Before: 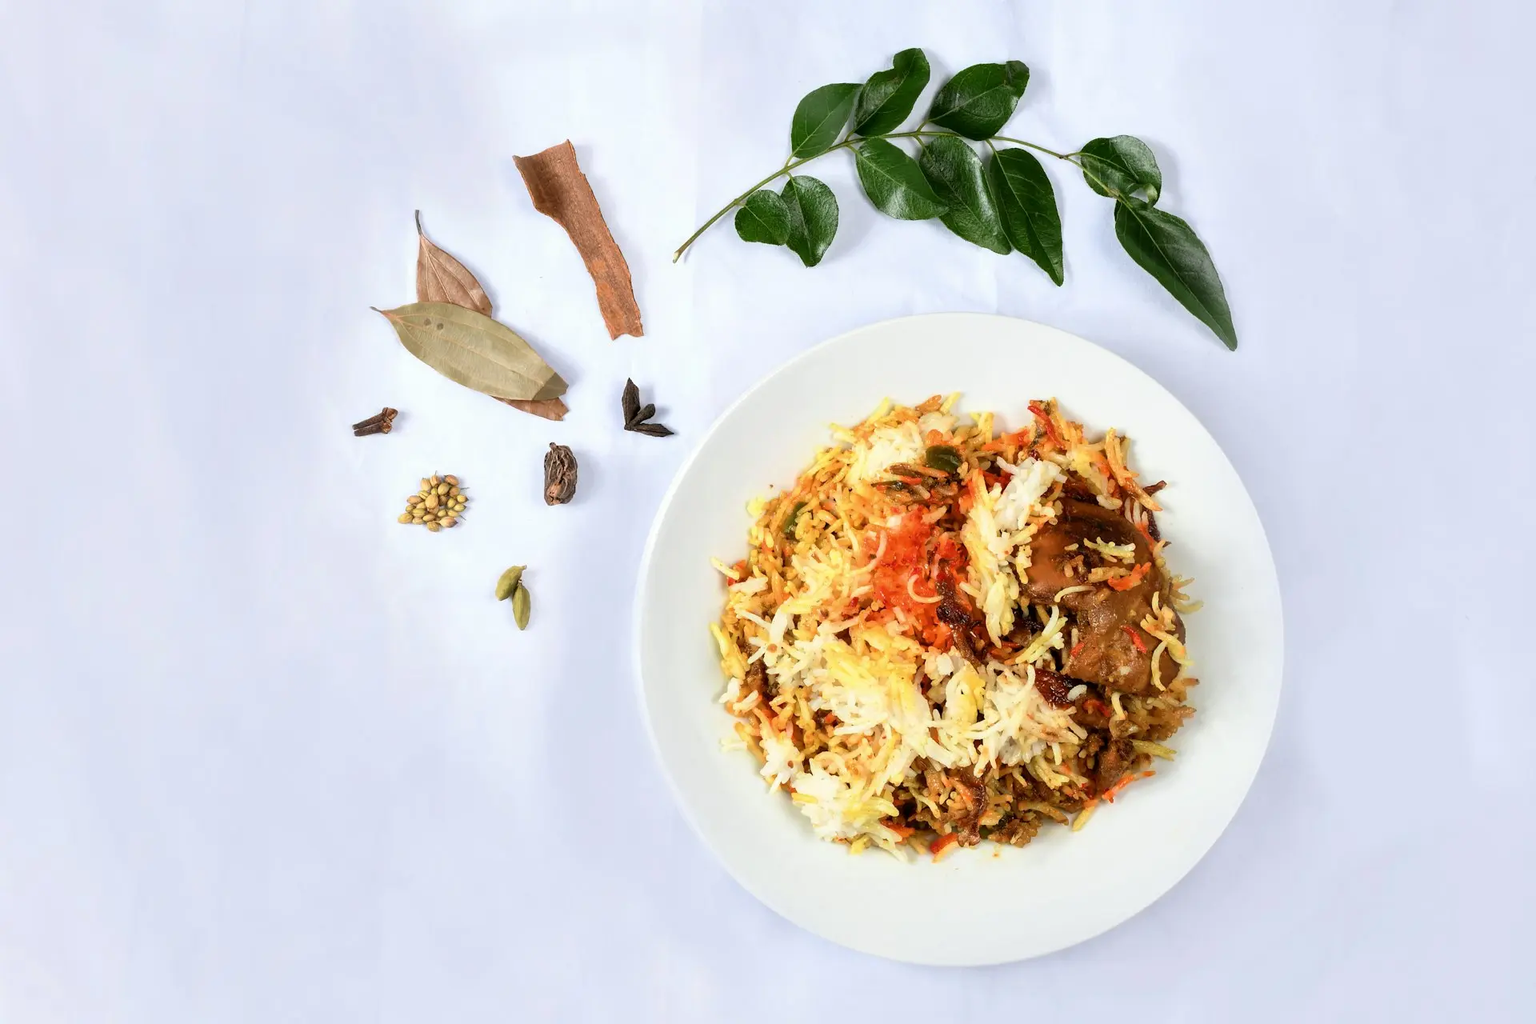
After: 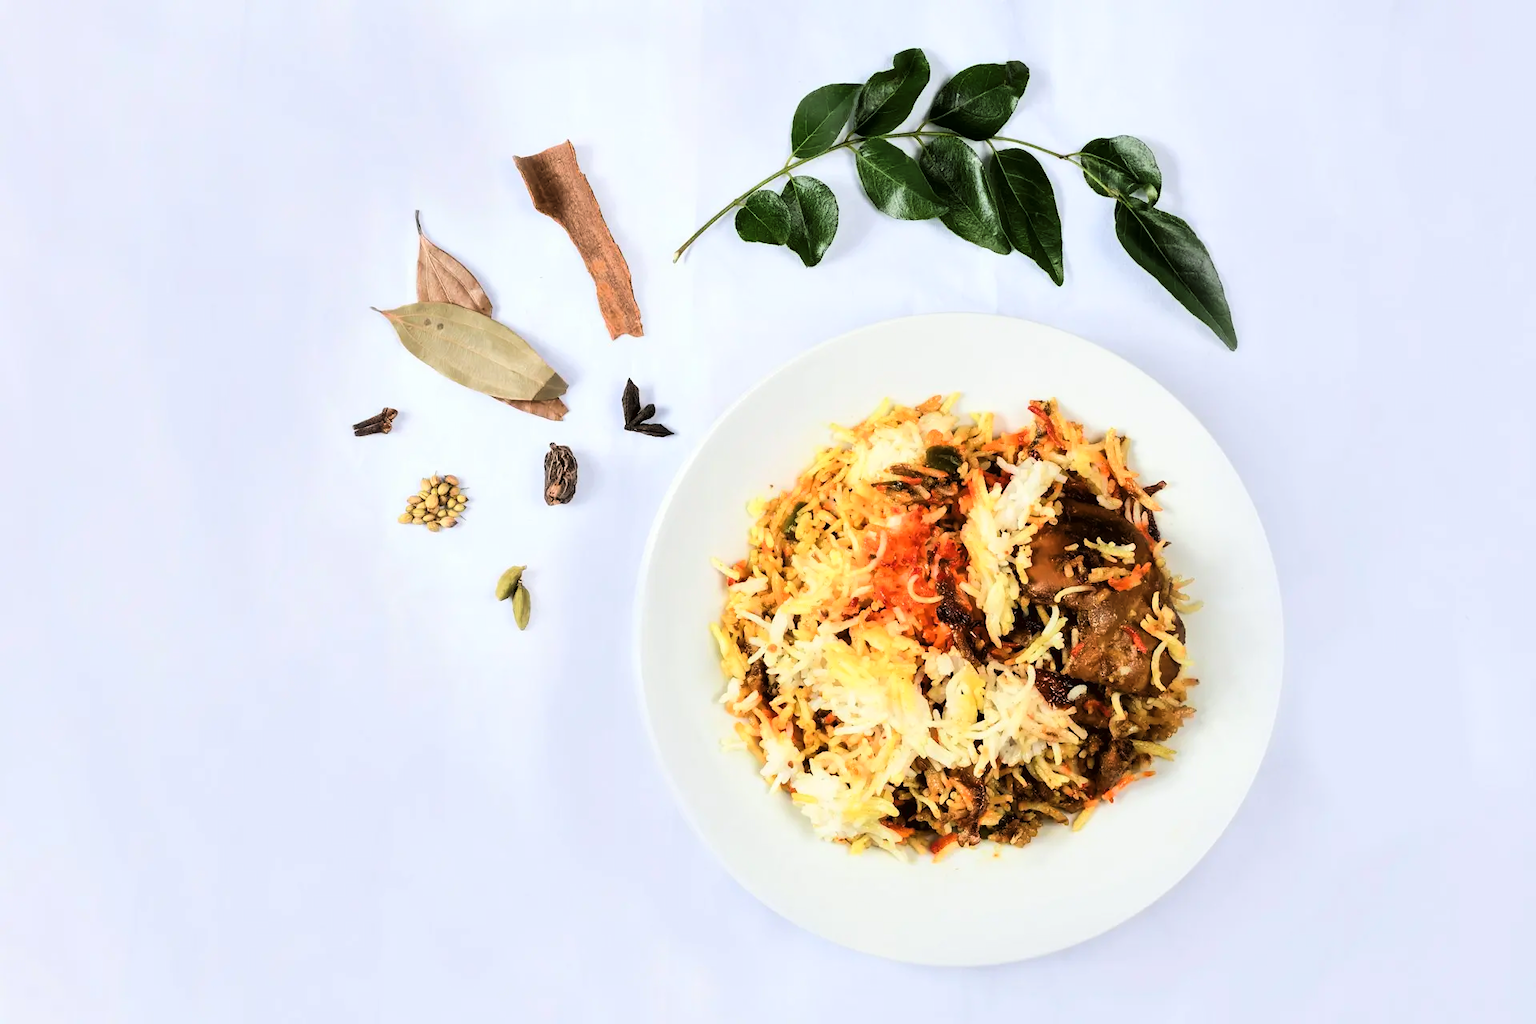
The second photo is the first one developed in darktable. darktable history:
tone curve: curves: ch0 [(0, 0) (0.003, 0.016) (0.011, 0.016) (0.025, 0.016) (0.044, 0.016) (0.069, 0.016) (0.1, 0.026) (0.136, 0.047) (0.177, 0.088) (0.224, 0.14) (0.277, 0.2) (0.335, 0.276) (0.399, 0.37) (0.468, 0.47) (0.543, 0.583) (0.623, 0.698) (0.709, 0.779) (0.801, 0.858) (0.898, 0.929) (1, 1)], color space Lab, linked channels, preserve colors none
